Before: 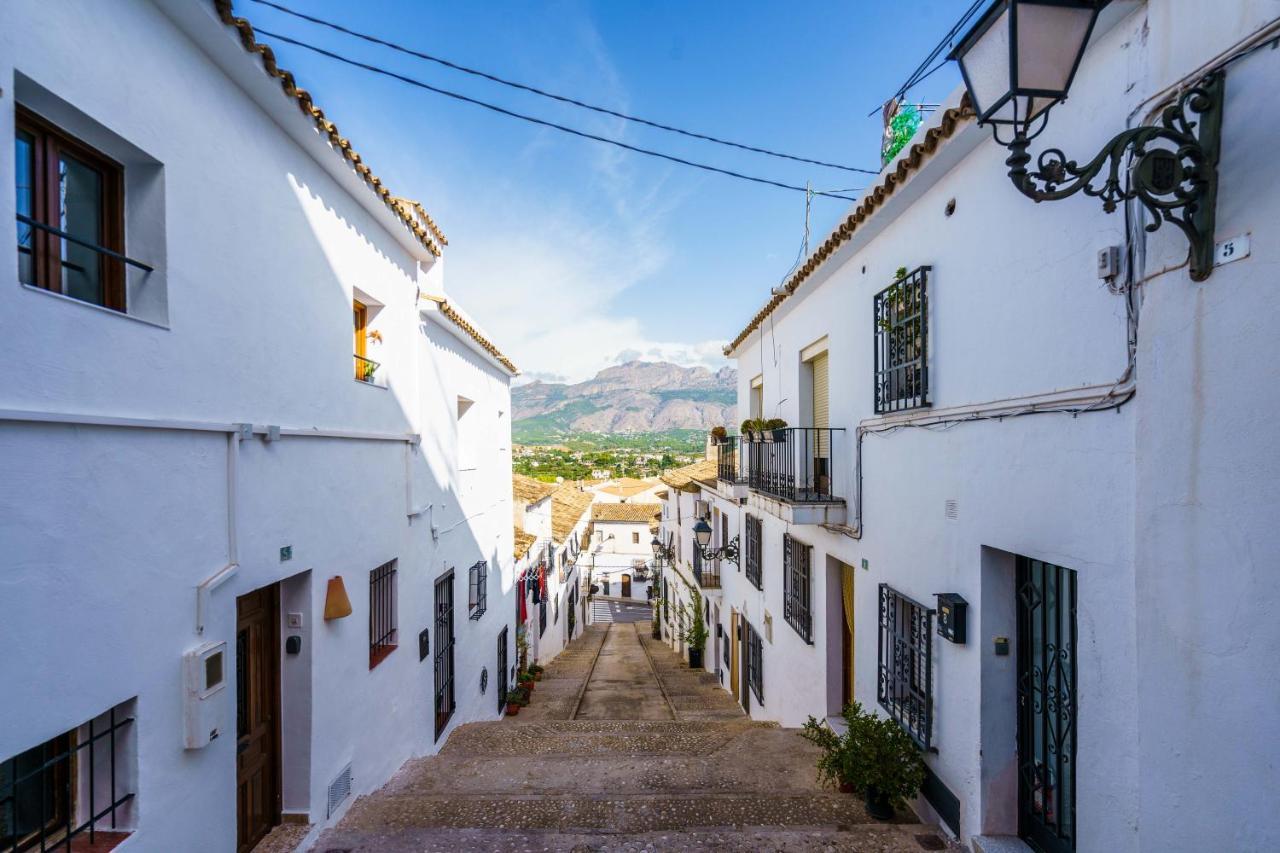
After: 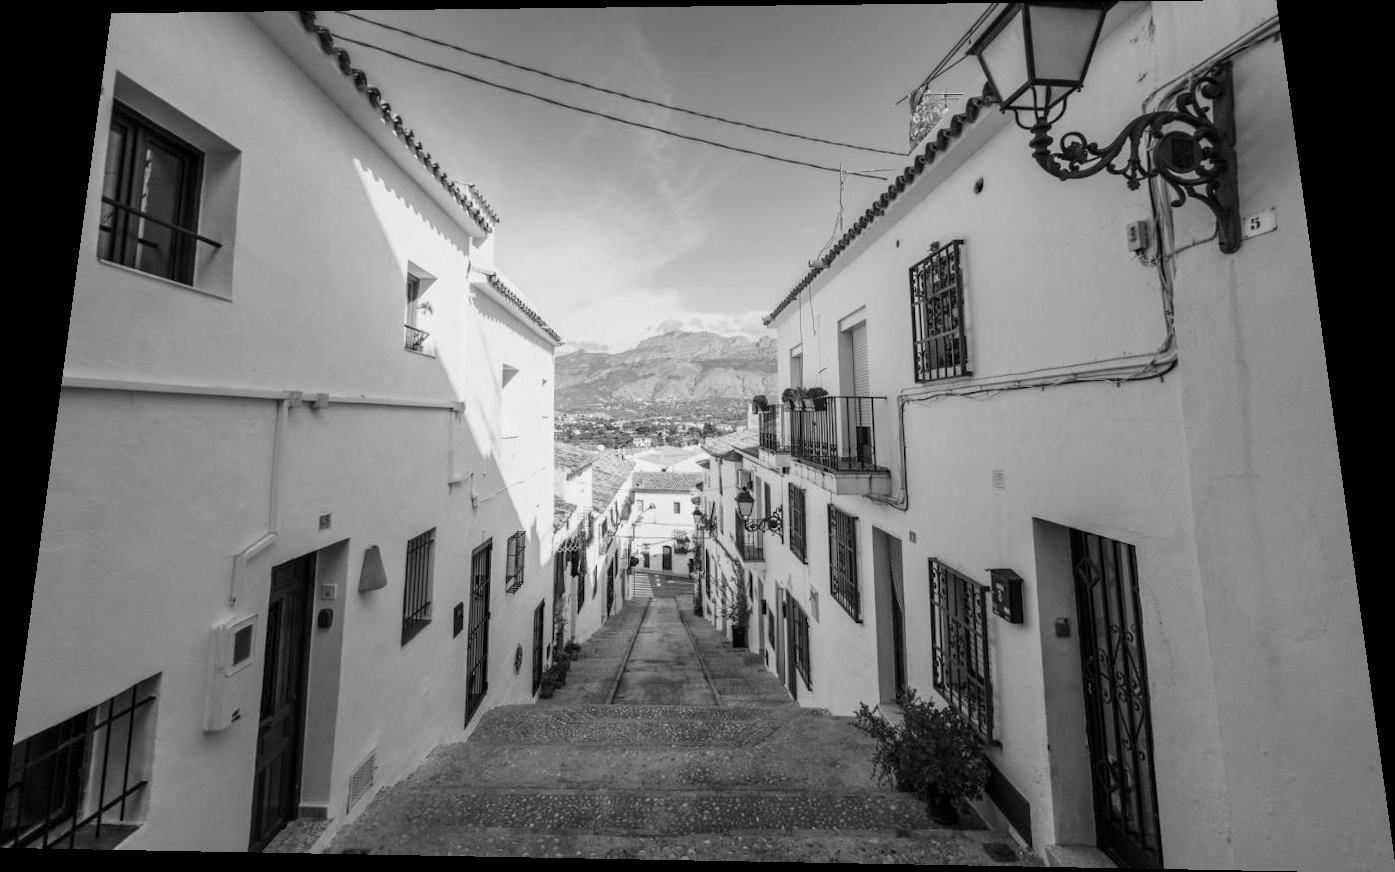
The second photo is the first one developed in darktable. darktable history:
monochrome: a 73.58, b 64.21
rotate and perspective: rotation 0.128°, lens shift (vertical) -0.181, lens shift (horizontal) -0.044, shear 0.001, automatic cropping off
